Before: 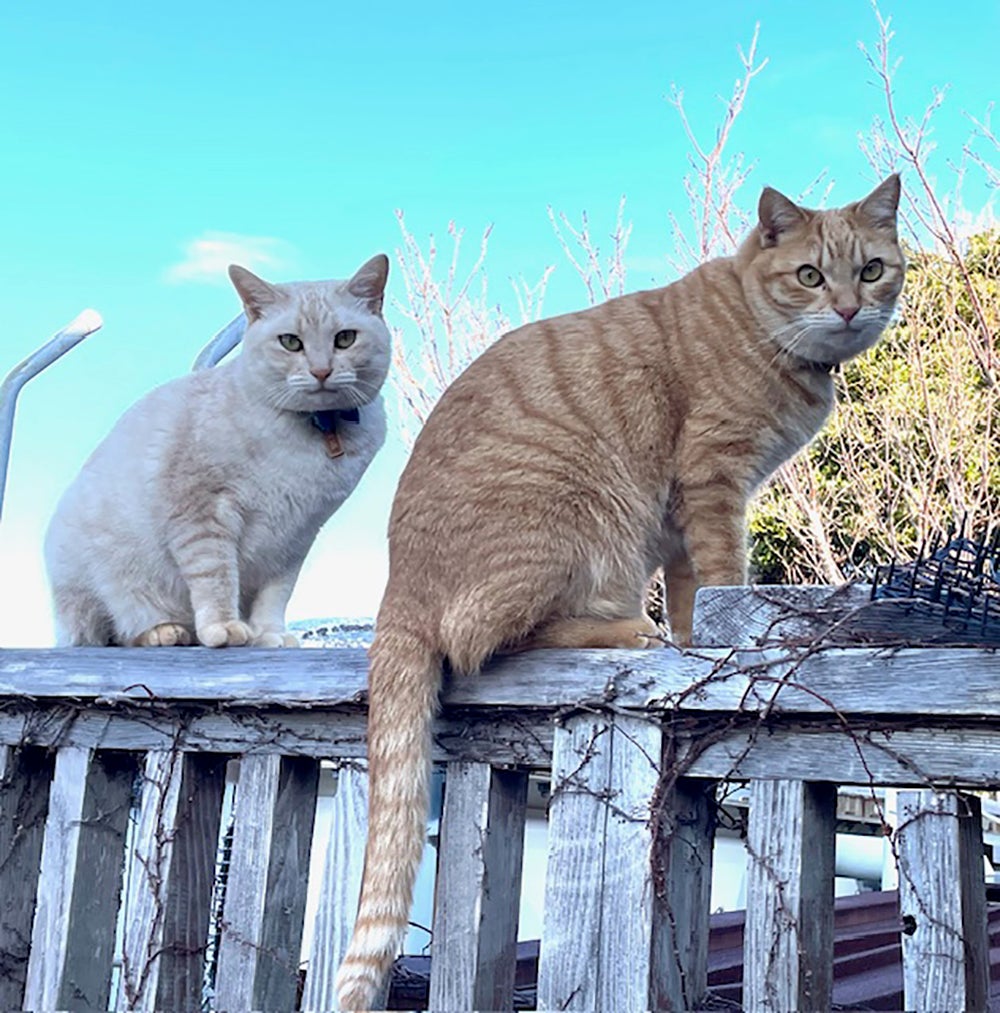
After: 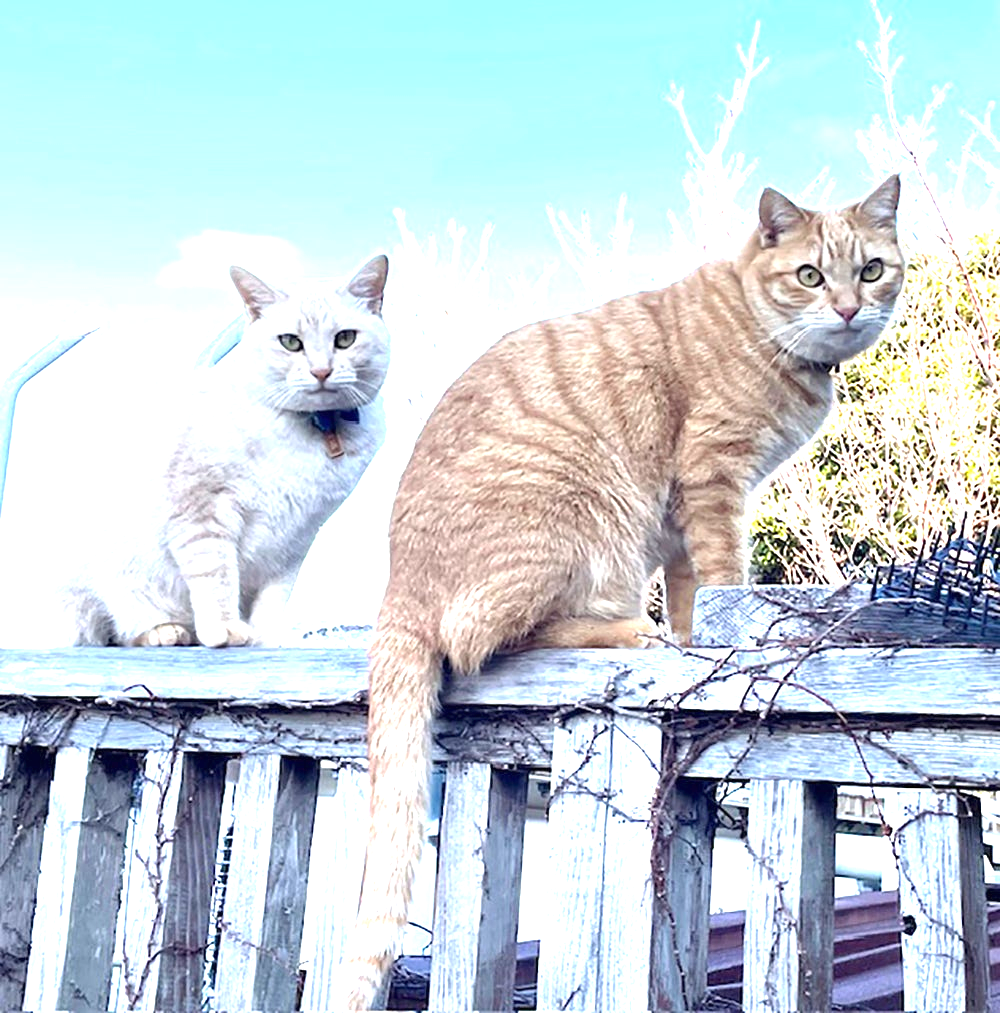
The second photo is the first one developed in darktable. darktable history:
exposure: black level correction 0, exposure 1.452 EV, compensate highlight preservation false
